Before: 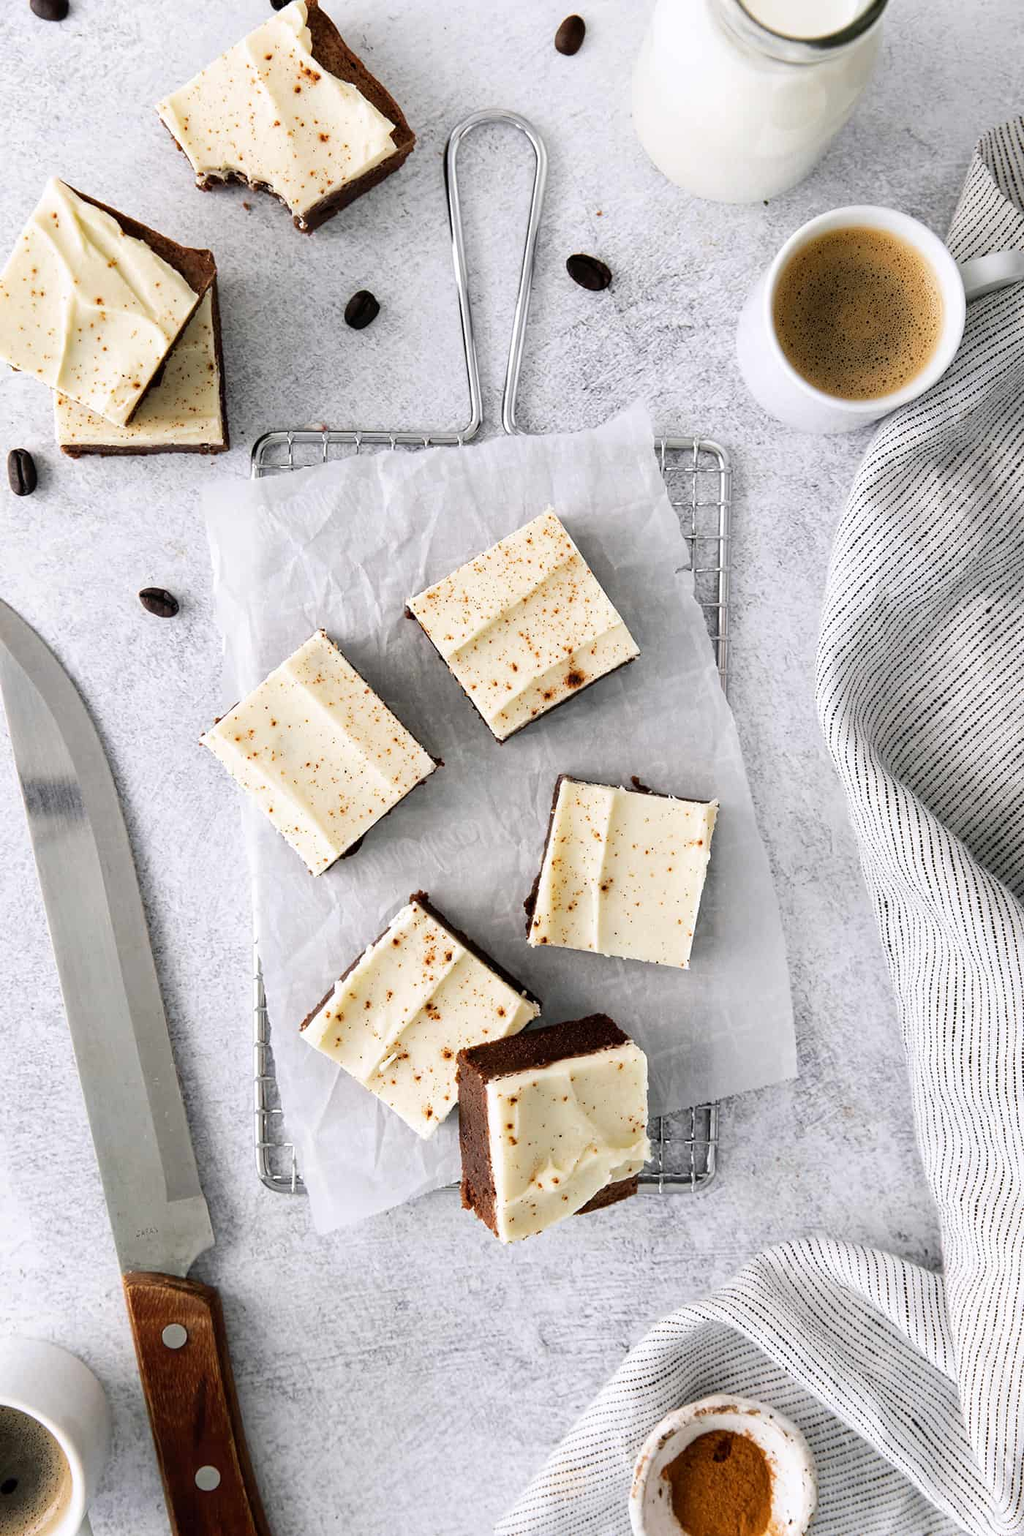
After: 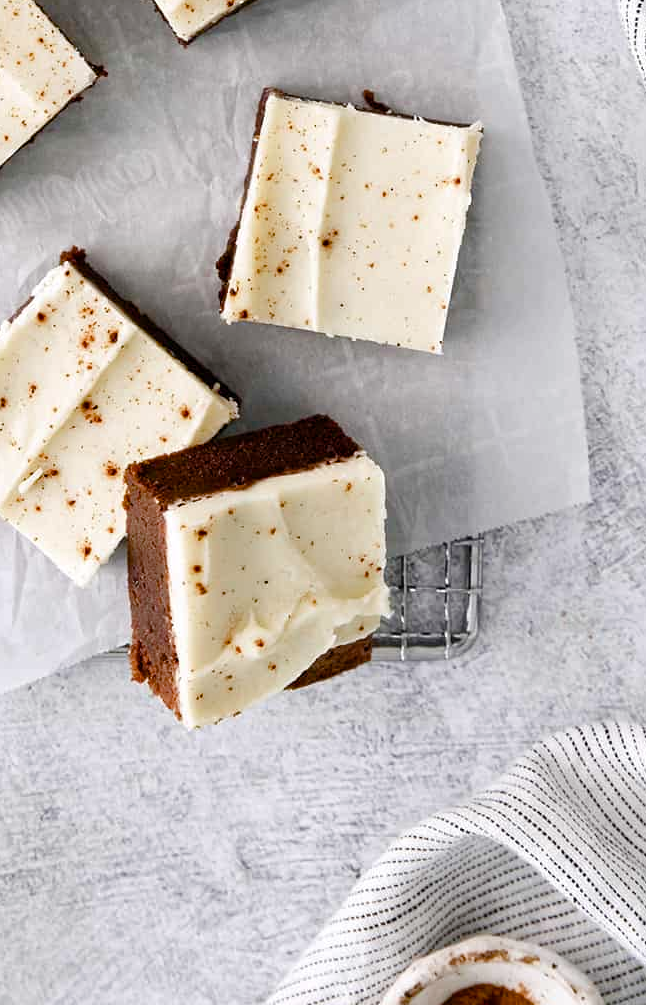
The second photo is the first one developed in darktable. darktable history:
crop: left 35.729%, top 46.278%, right 18.071%, bottom 5.859%
color balance rgb: perceptual saturation grading › global saturation 20%, perceptual saturation grading › highlights -50.261%, perceptual saturation grading › shadows 30.968%, global vibrance 20%
tone equalizer: mask exposure compensation -0.502 EV
